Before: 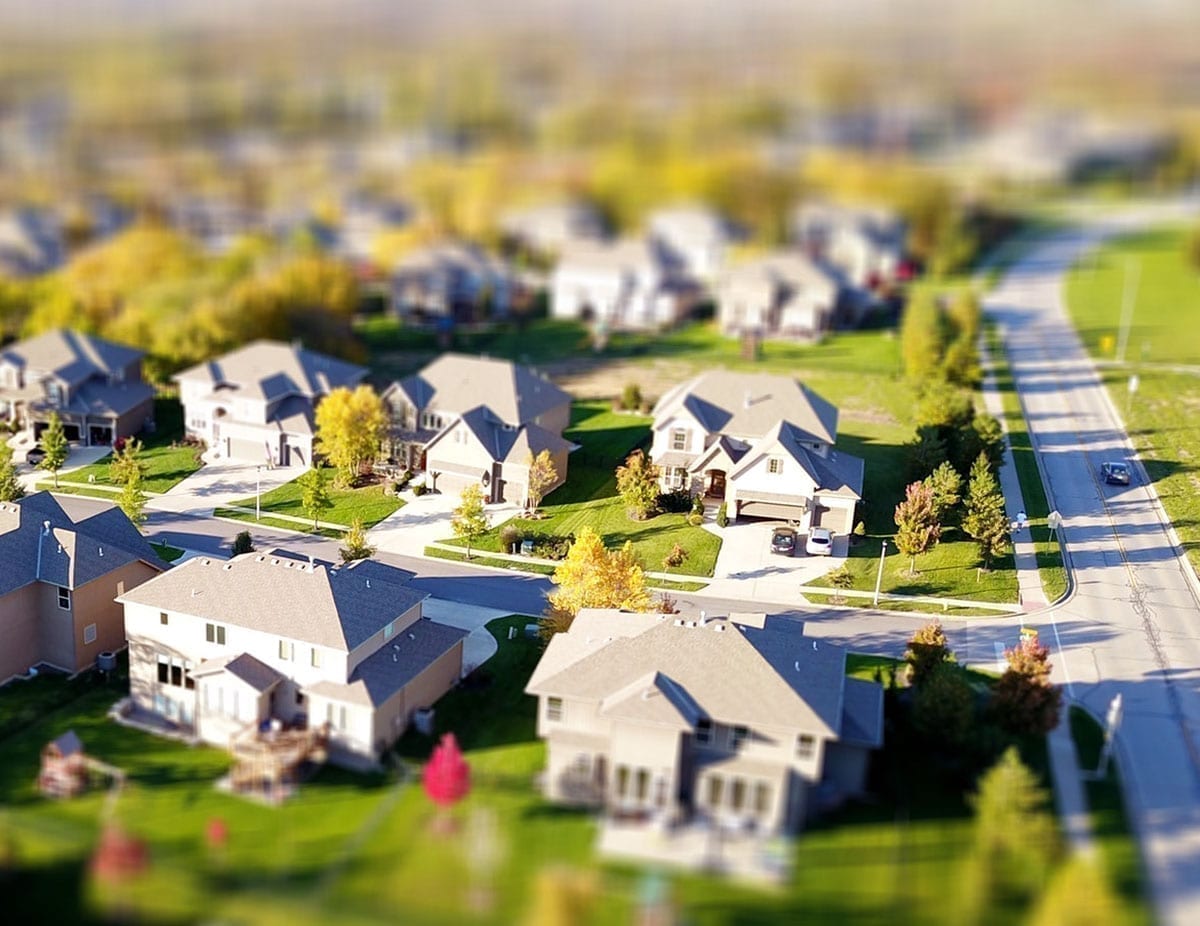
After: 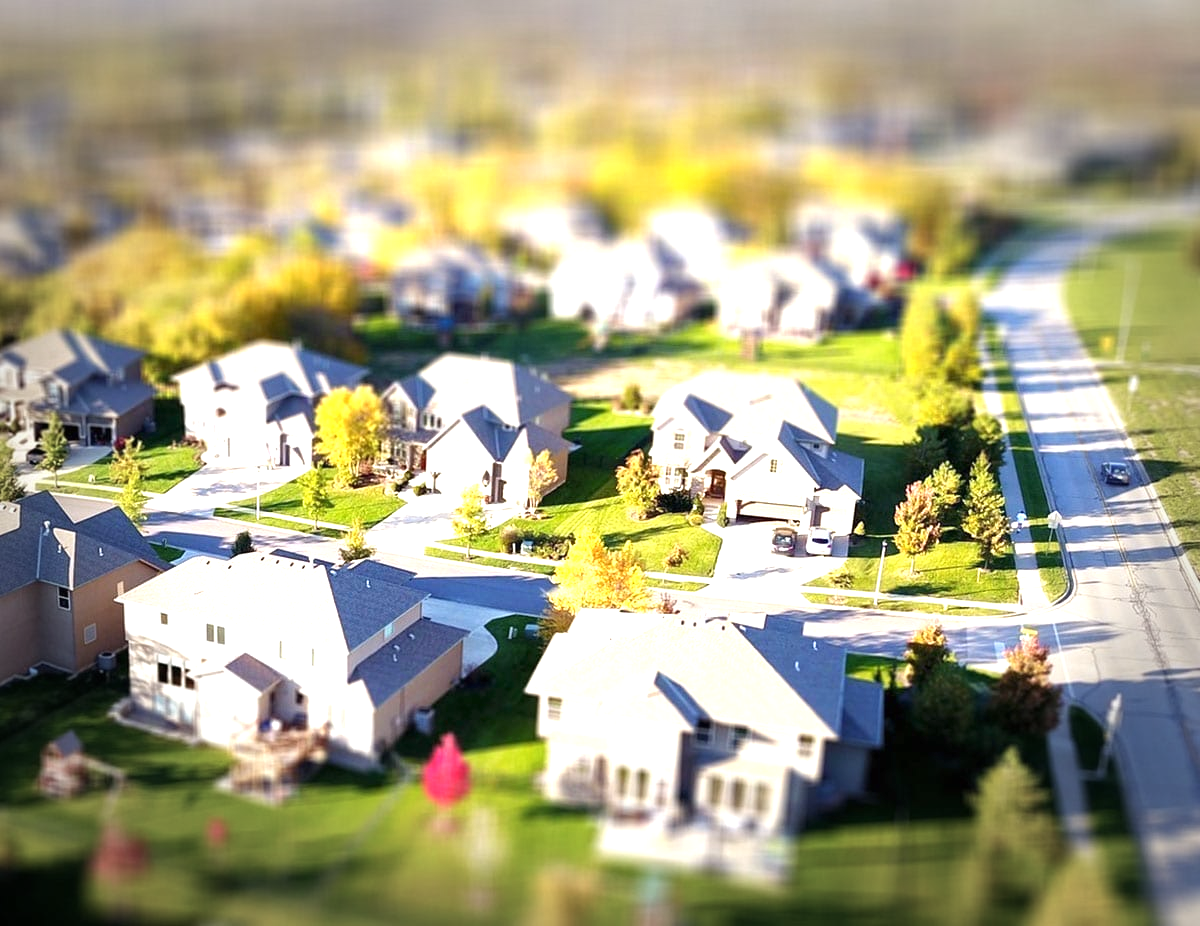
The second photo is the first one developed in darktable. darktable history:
vignetting: fall-off start 66.7%, fall-off radius 39.74%, brightness -0.576, saturation -0.258, automatic ratio true, width/height ratio 0.671, dithering 16-bit output
exposure: black level correction 0, exposure 0.9 EV, compensate highlight preservation false
